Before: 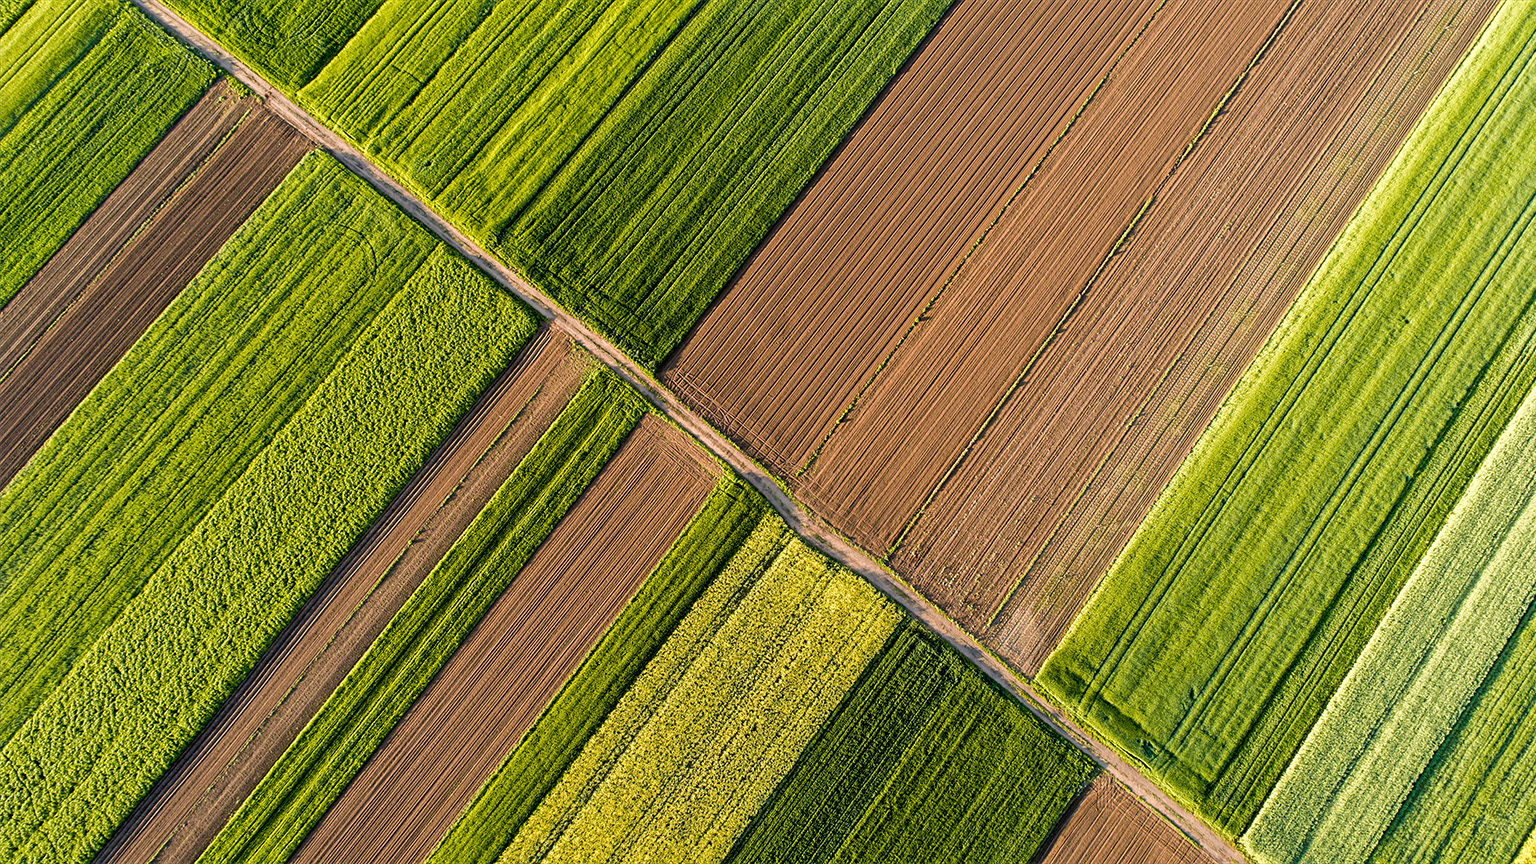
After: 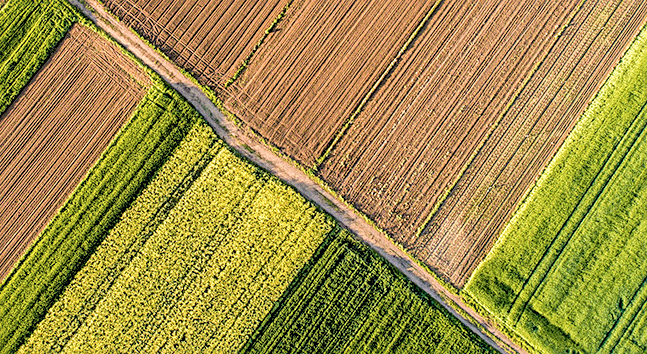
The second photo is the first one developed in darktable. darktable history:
contrast brightness saturation: brightness 0.15
velvia: strength 15%
crop: left 37.221%, top 45.169%, right 20.63%, bottom 13.777%
color balance rgb: contrast -10%
tone curve: curves: ch0 [(0, 0.008) (0.083, 0.073) (0.28, 0.286) (0.528, 0.559) (0.961, 0.966) (1, 1)], color space Lab, linked channels, preserve colors none
grain: coarseness 0.09 ISO
sharpen: radius 1.864, amount 0.398, threshold 1.271
local contrast: highlights 40%, shadows 60%, detail 136%, midtone range 0.514
